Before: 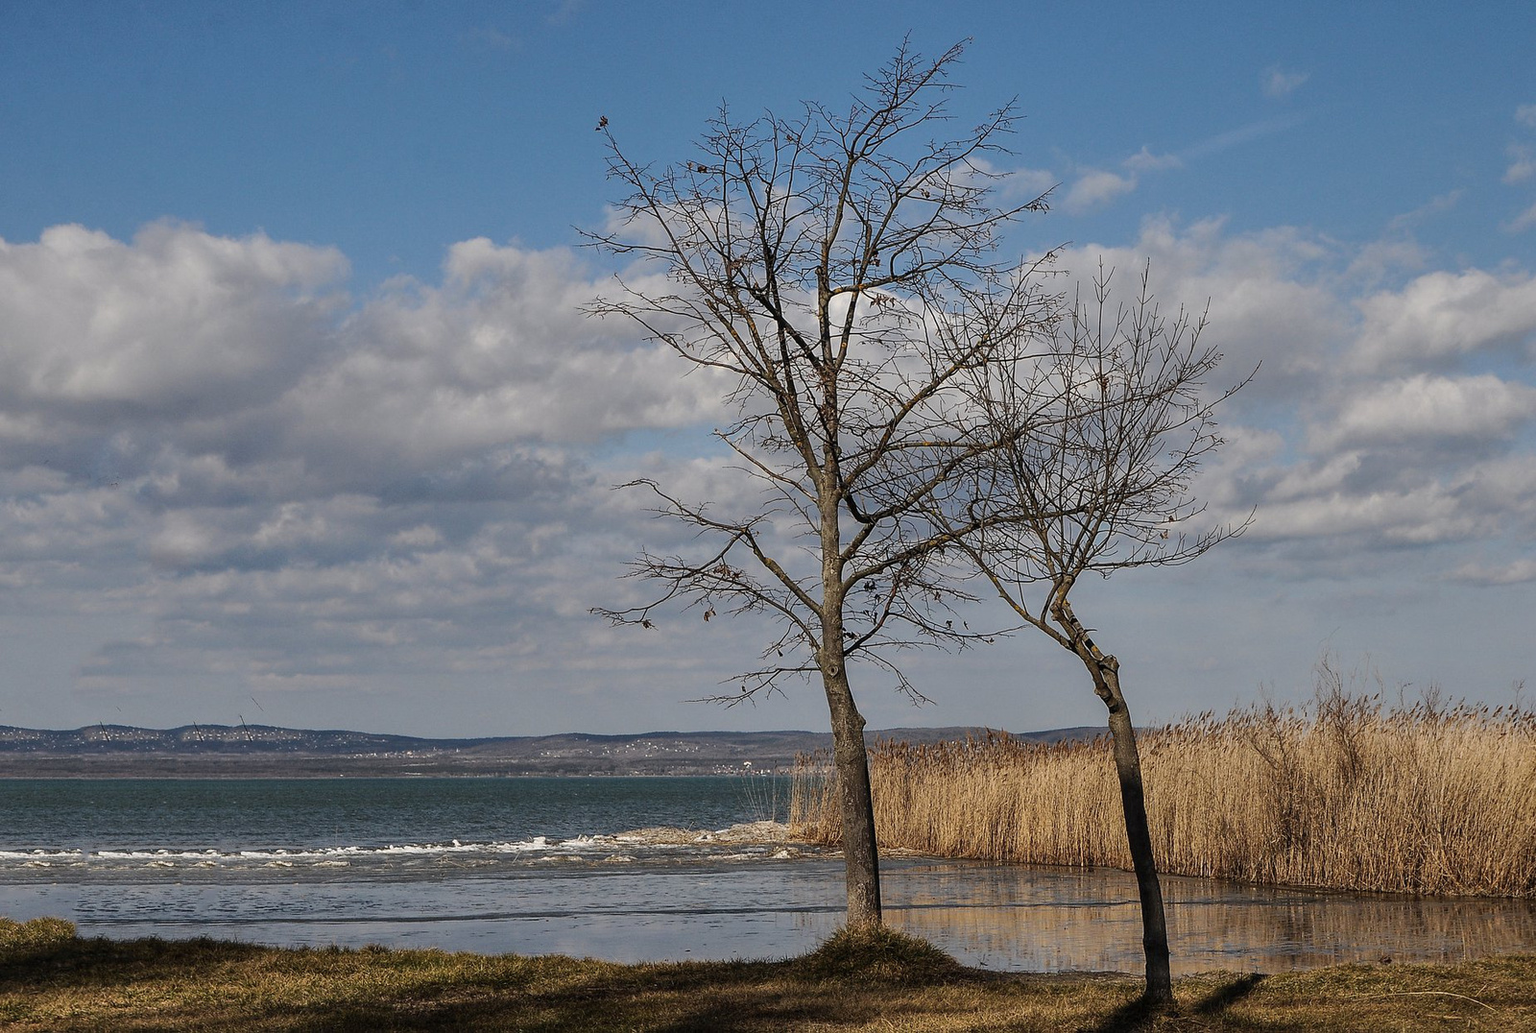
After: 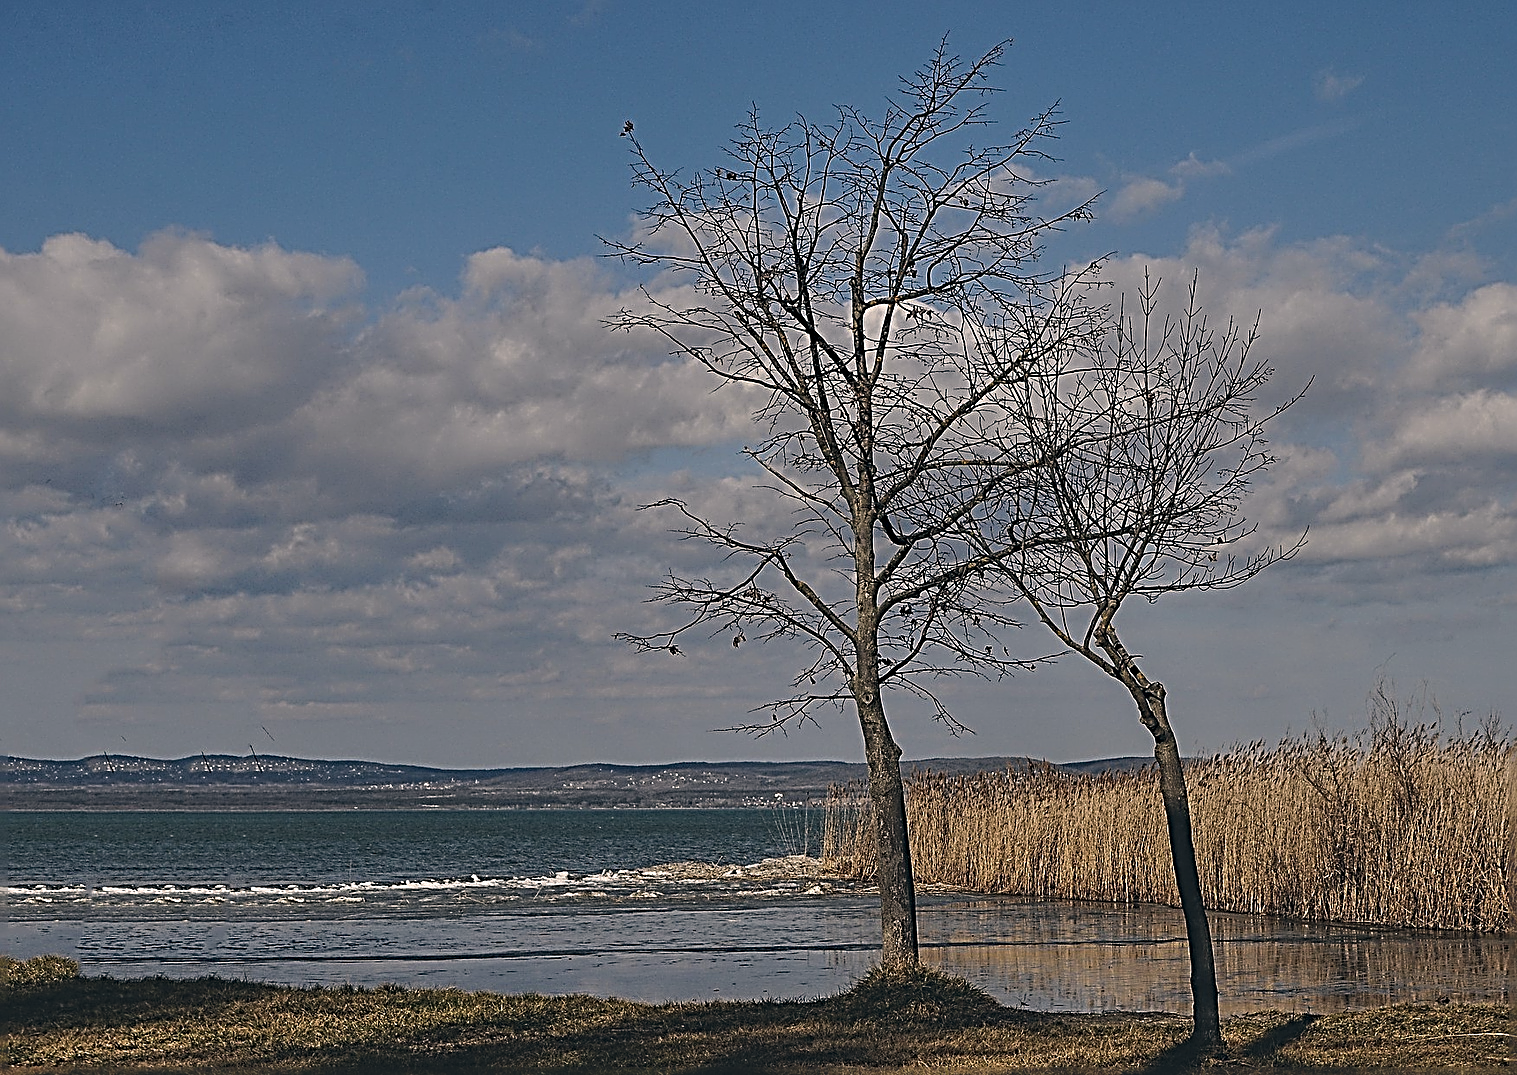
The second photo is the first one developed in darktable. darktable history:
exposure: black level correction -0.015, exposure -0.5 EV, compensate highlight preservation false
sharpen: radius 3.158, amount 1.731
crop and rotate: right 5.167%
color correction: highlights a* 5.38, highlights b* 5.3, shadows a* -4.26, shadows b* -5.11
